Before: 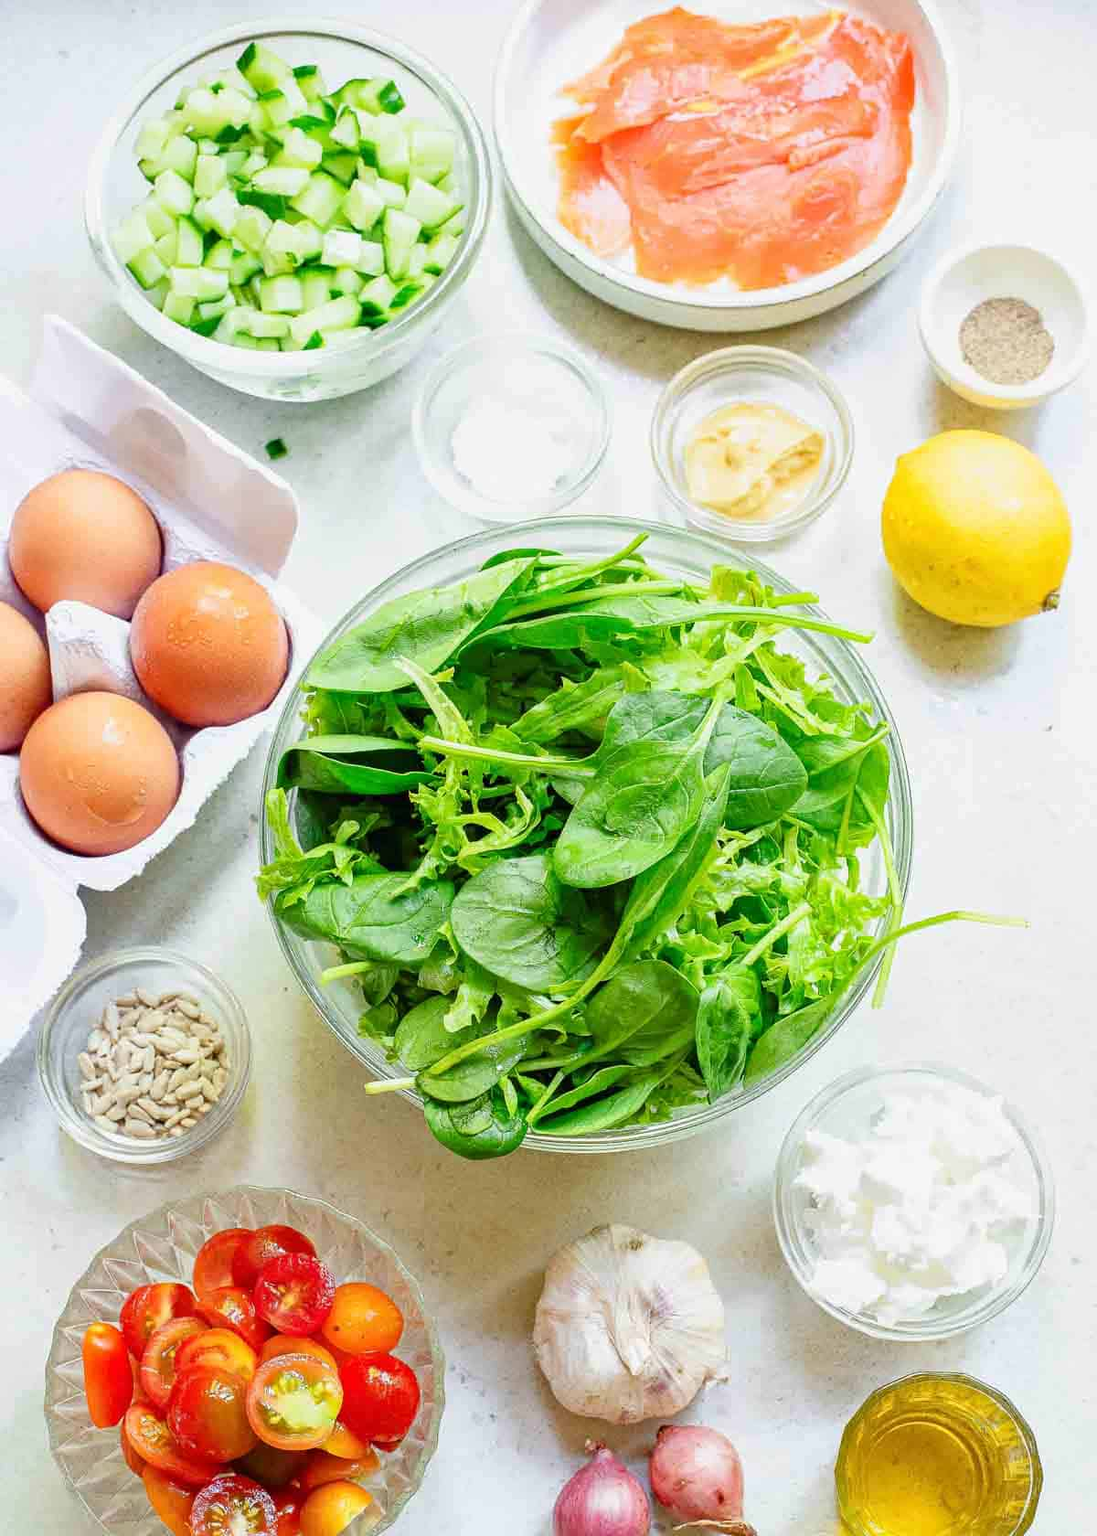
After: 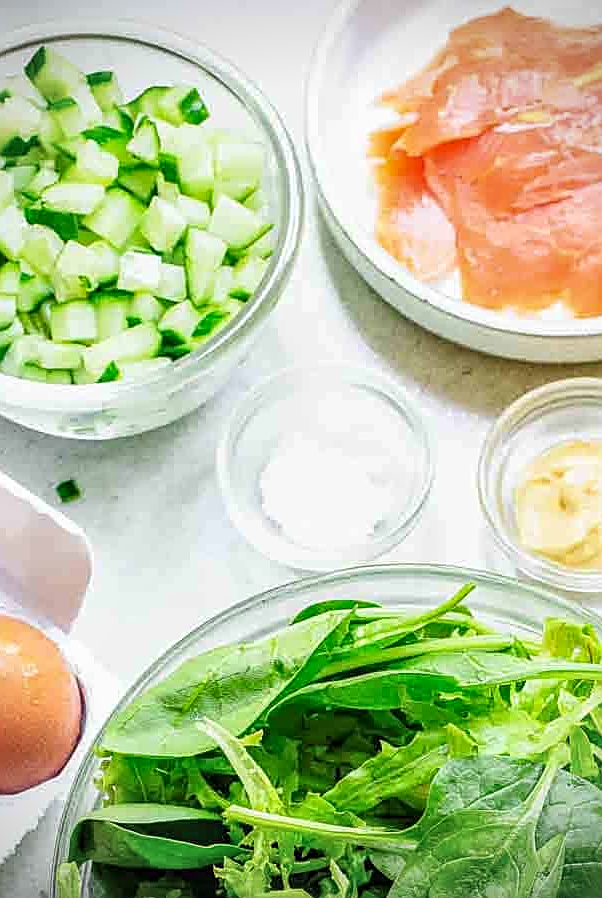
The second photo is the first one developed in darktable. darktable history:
vignetting: on, module defaults
local contrast: on, module defaults
sharpen: on, module defaults
crop: left 19.553%, right 30.207%, bottom 46.493%
